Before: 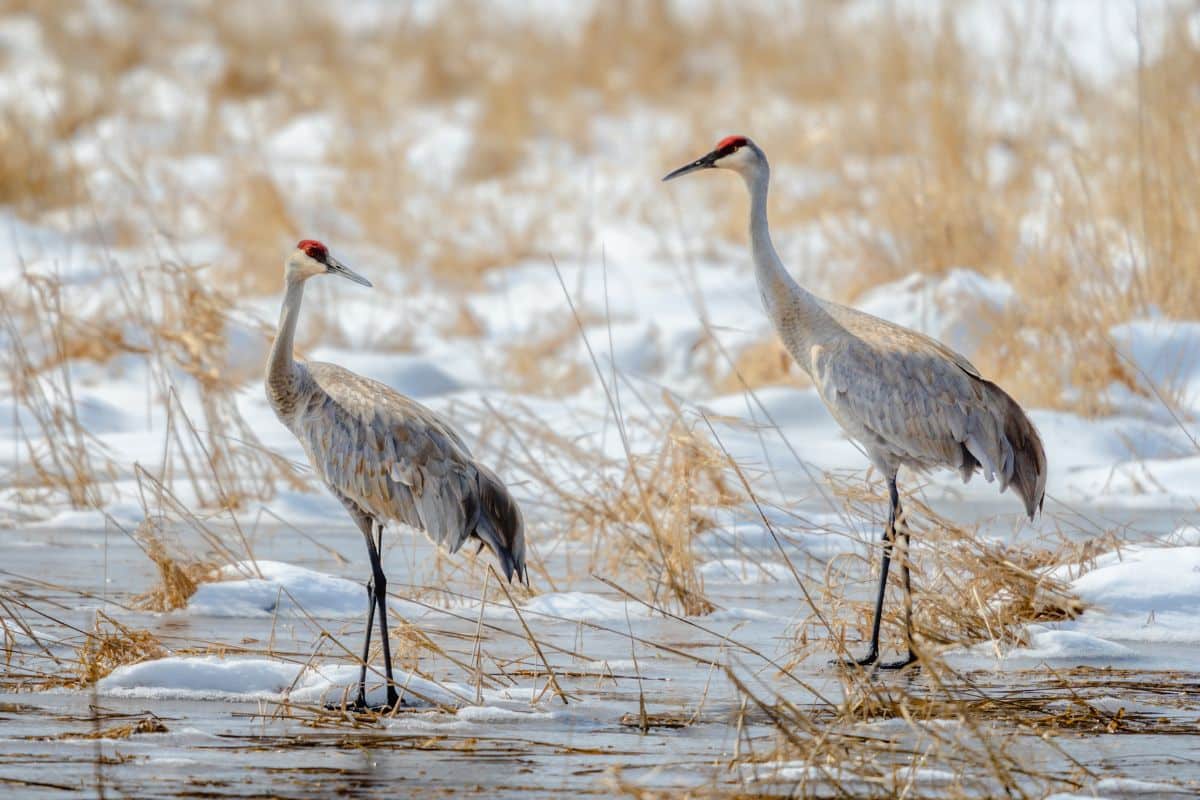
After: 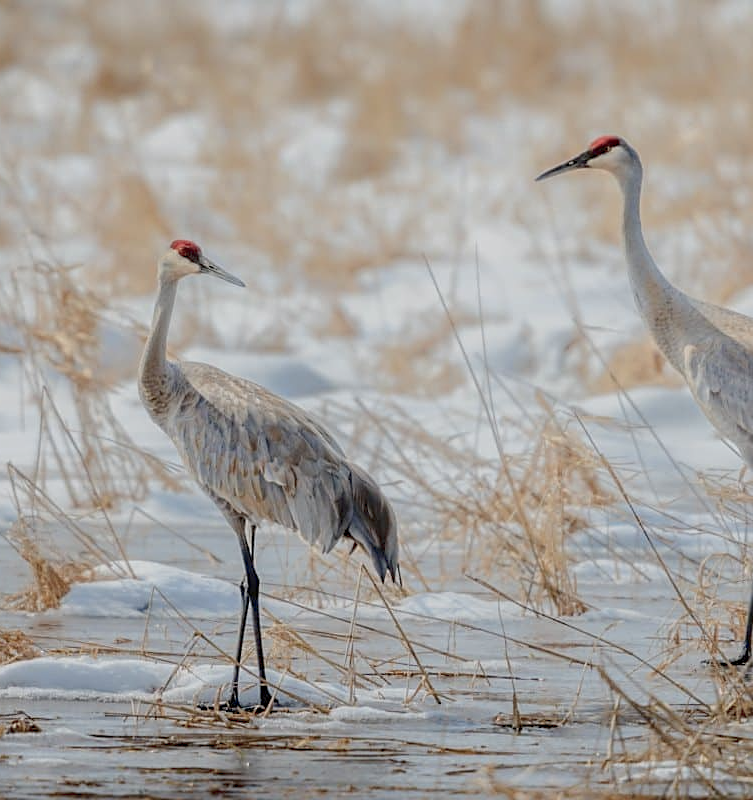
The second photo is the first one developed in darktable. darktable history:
color balance rgb: perceptual saturation grading › global saturation -27.94%, hue shift -2.27°, contrast -21.26%
sharpen: on, module defaults
crop: left 10.644%, right 26.528%
